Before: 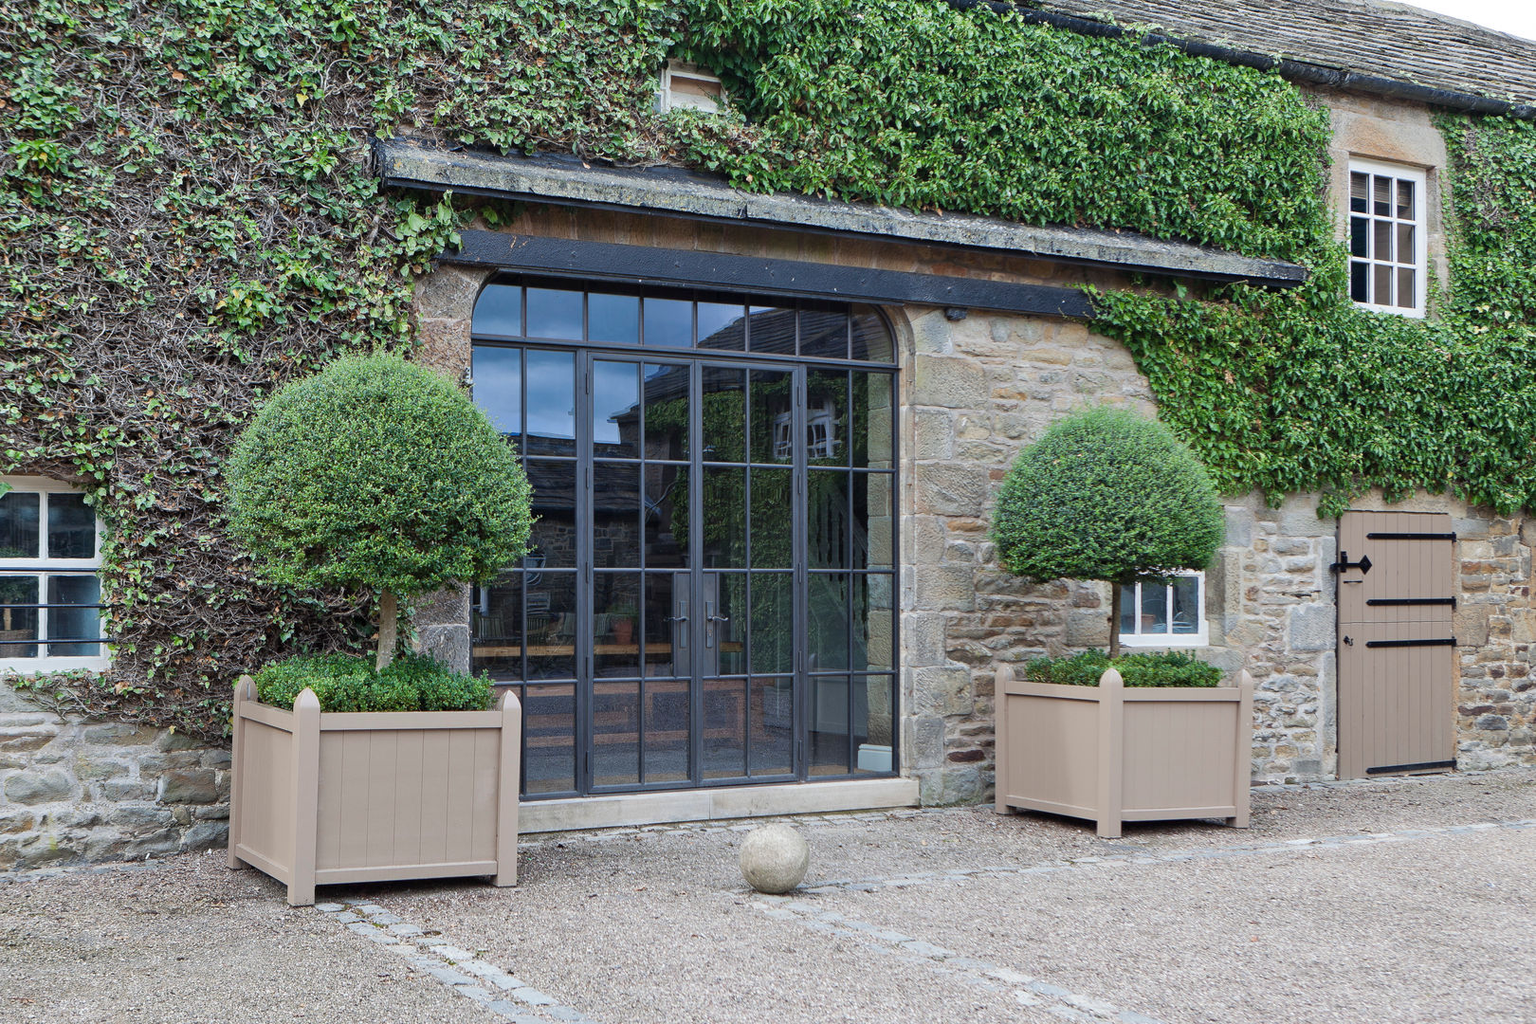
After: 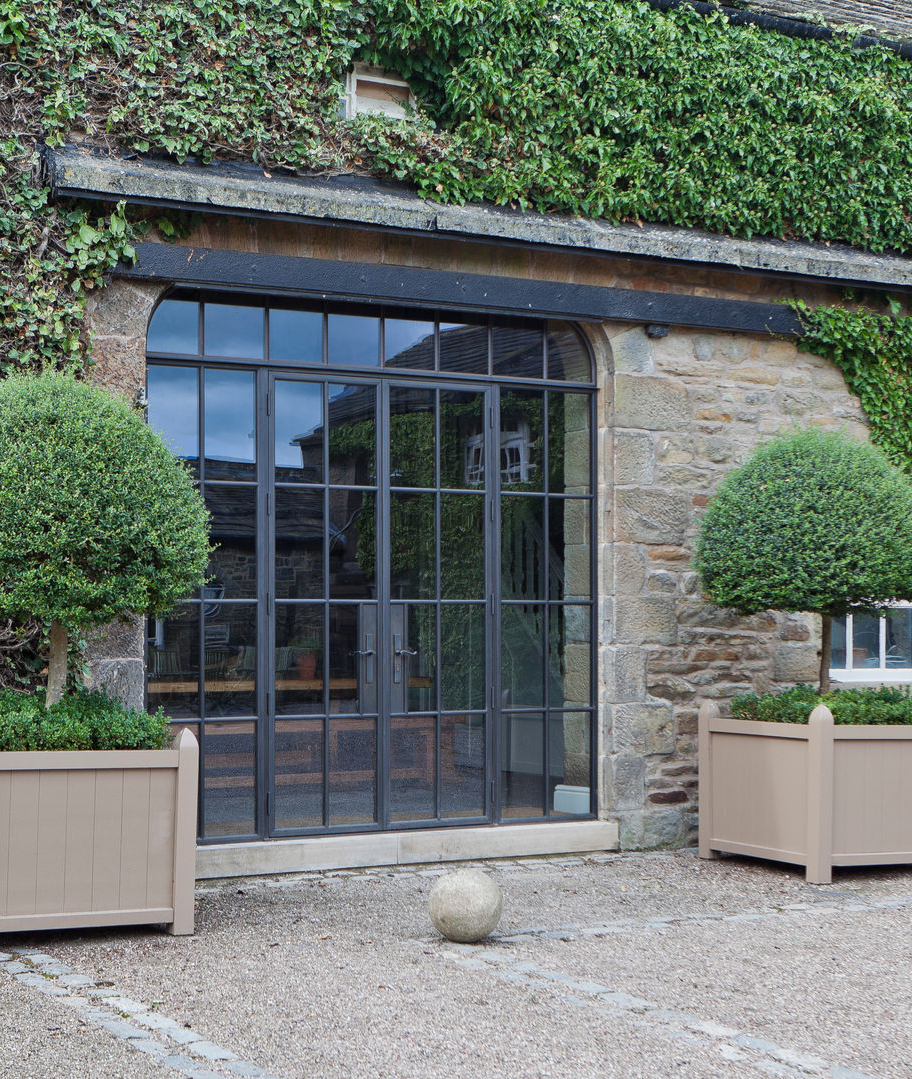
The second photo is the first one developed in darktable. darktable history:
crop: left 21.706%, right 21.994%, bottom 0%
